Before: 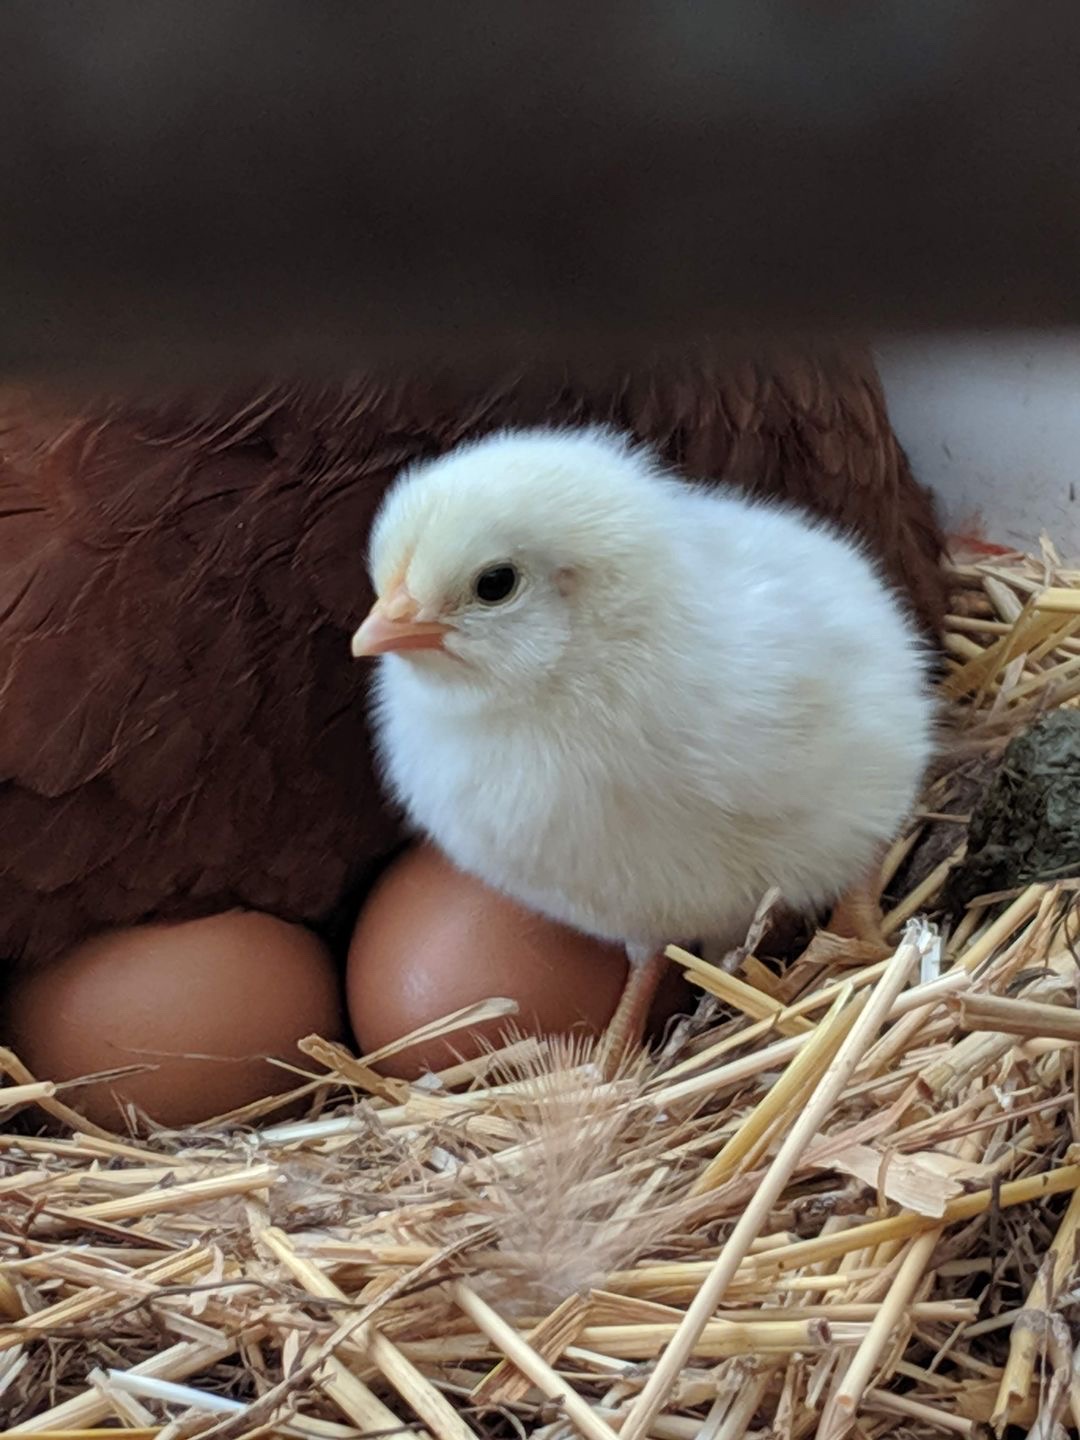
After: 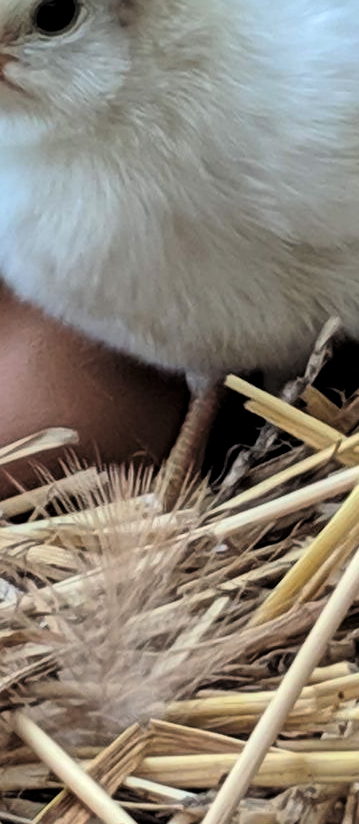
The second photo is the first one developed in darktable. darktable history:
tone curve: curves: ch0 [(0, 0) (0.078, 0) (0.241, 0.056) (0.59, 0.574) (0.802, 0.868) (1, 1)], color space Lab, linked channels, preserve colors none
crop: left 40.777%, top 39.64%, right 25.962%, bottom 3.086%
shadows and highlights: on, module defaults
